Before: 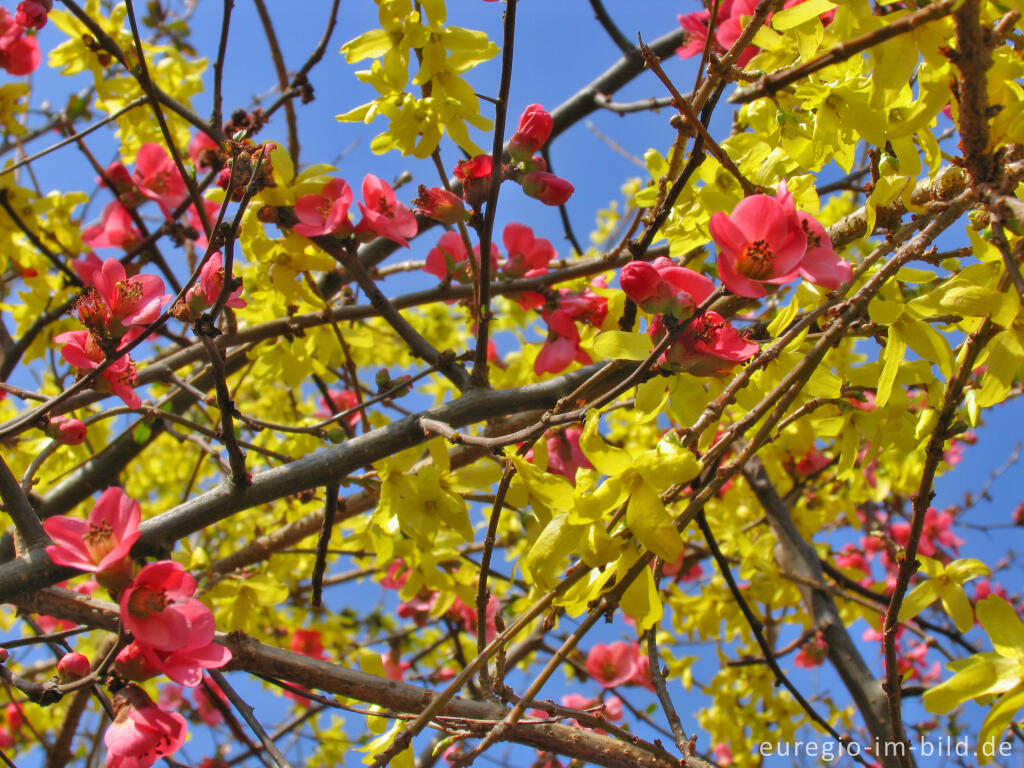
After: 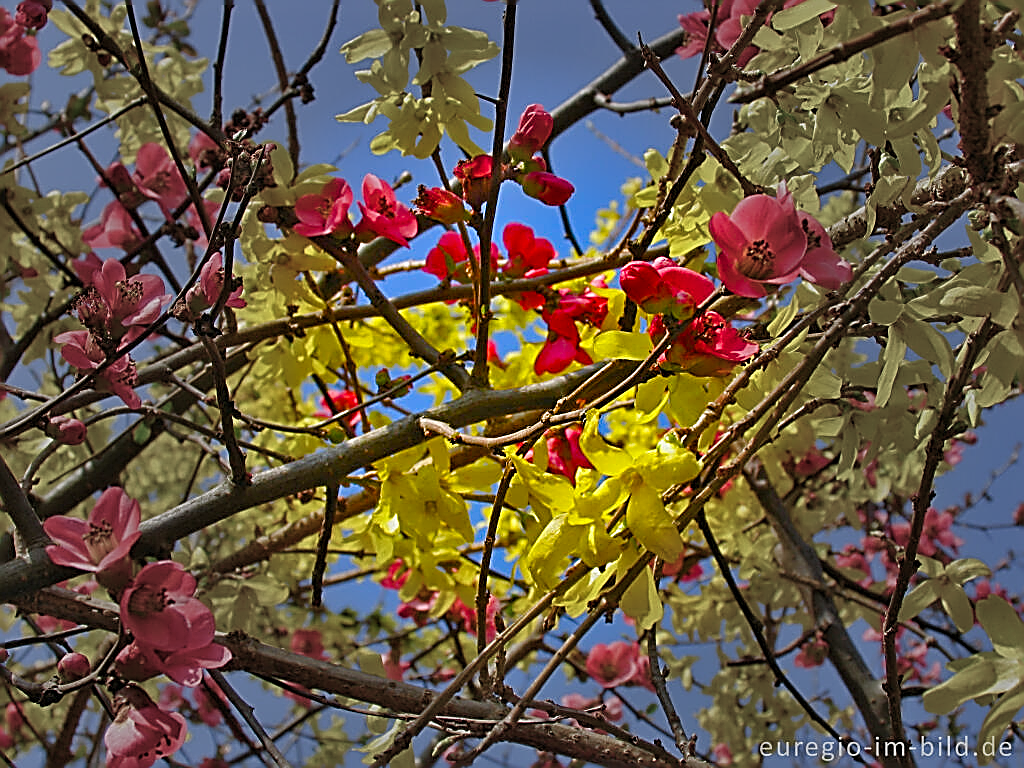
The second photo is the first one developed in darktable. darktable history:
shadows and highlights: white point adjustment -3.71, highlights -63.76, soften with gaussian
sharpen: amount 1.987
color balance rgb: perceptual saturation grading › global saturation 56.125%, perceptual saturation grading › highlights -50.26%, perceptual saturation grading › mid-tones 39.99%, perceptual saturation grading › shadows 30.033%, perceptual brilliance grading › global brilliance 2.53%, perceptual brilliance grading › highlights -2.819%, perceptual brilliance grading › shadows 3.821%, global vibrance 14.765%
vignetting: fall-off start 31.71%, fall-off radius 33.89%, unbound false
